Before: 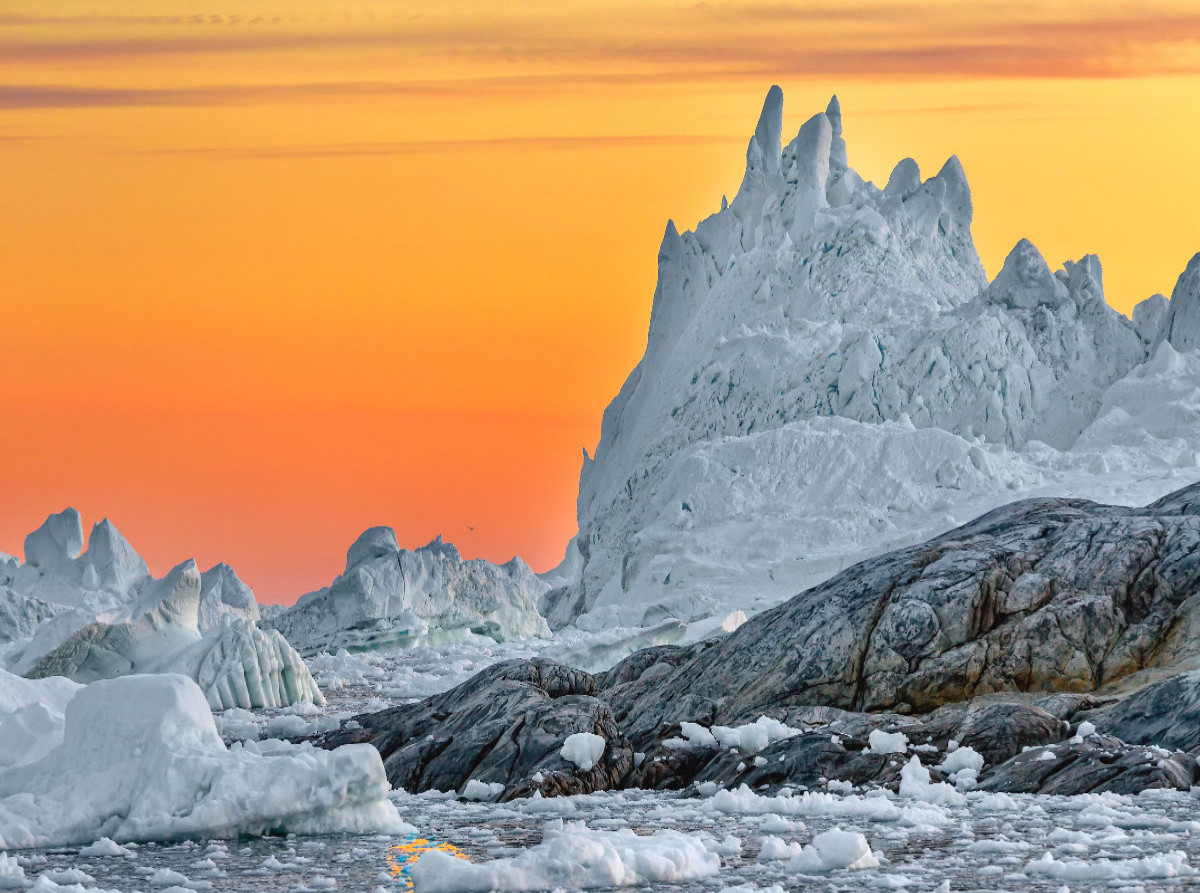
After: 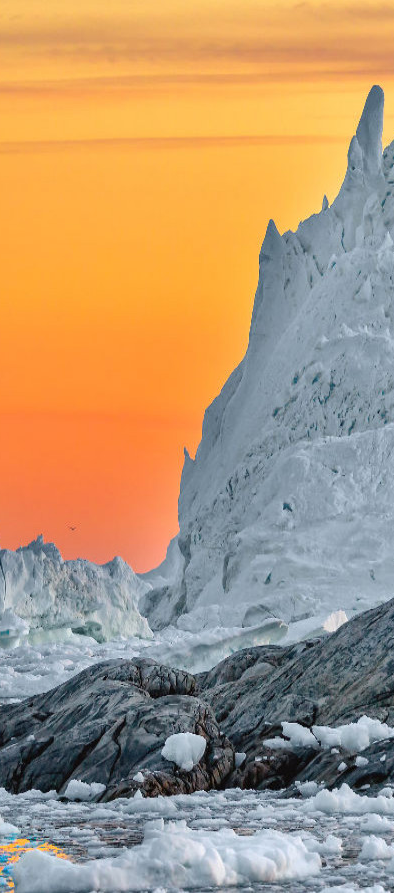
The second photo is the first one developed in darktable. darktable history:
crop: left 33.312%, right 33.792%
